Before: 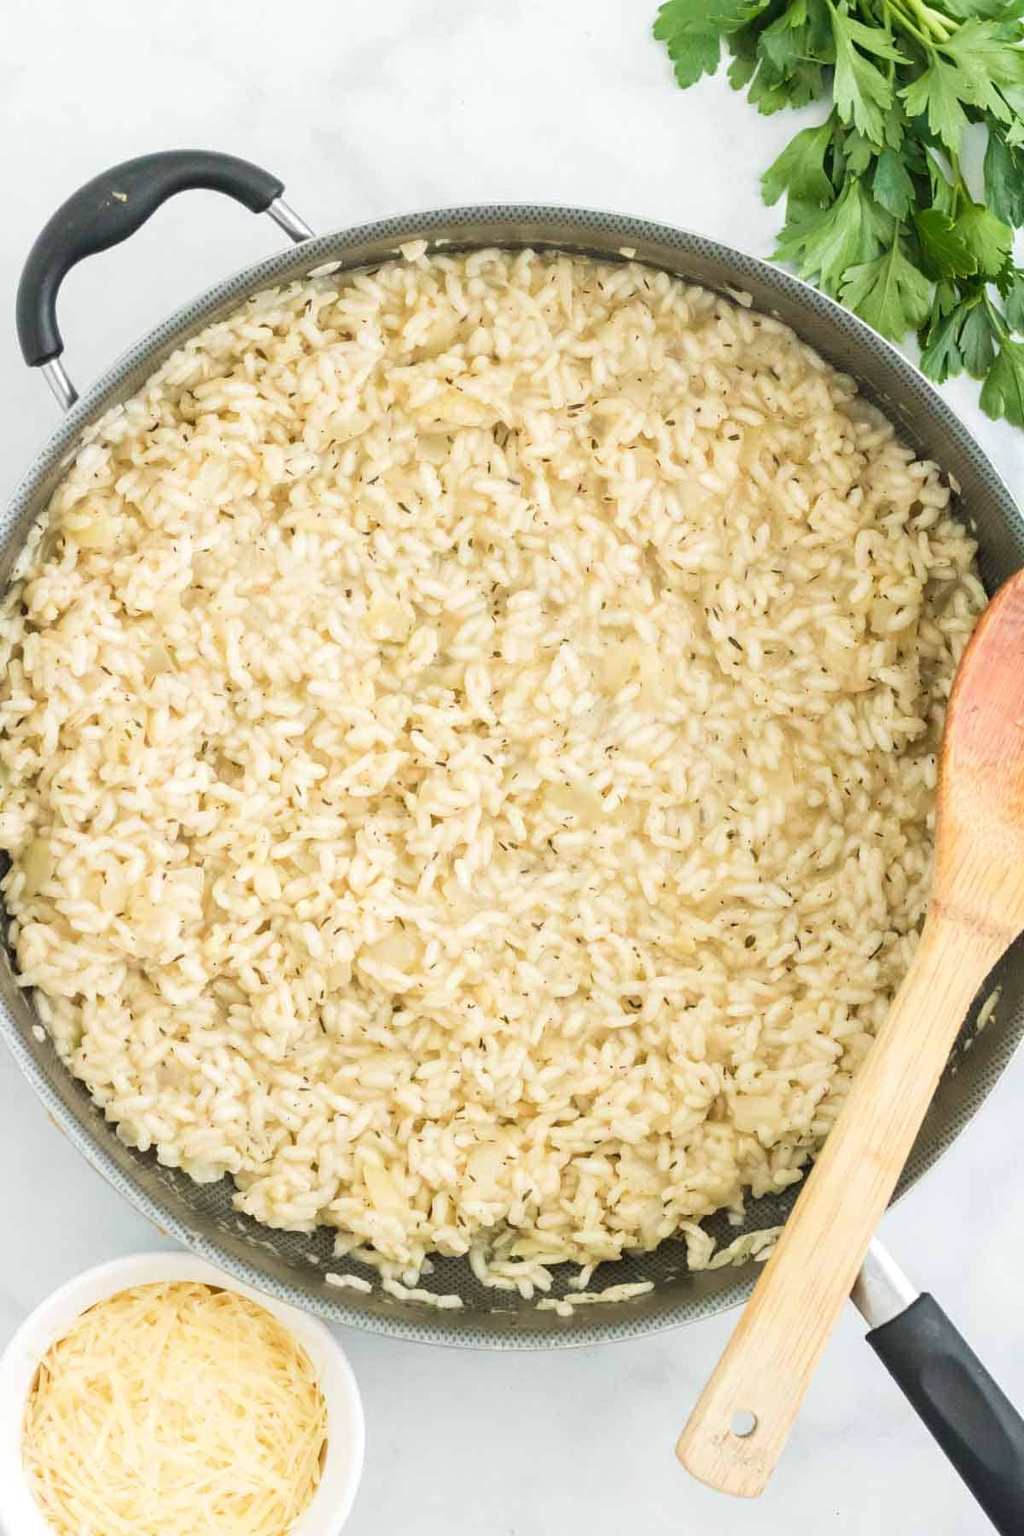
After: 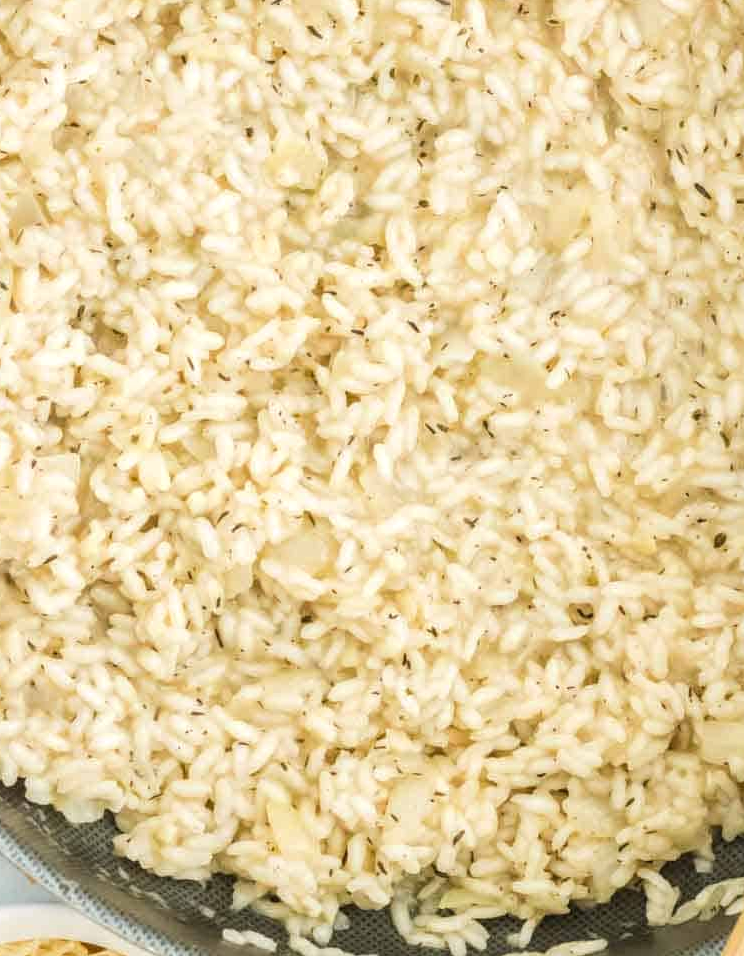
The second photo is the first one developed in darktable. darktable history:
local contrast: on, module defaults
crop: left 13.312%, top 31.28%, right 24.627%, bottom 15.582%
